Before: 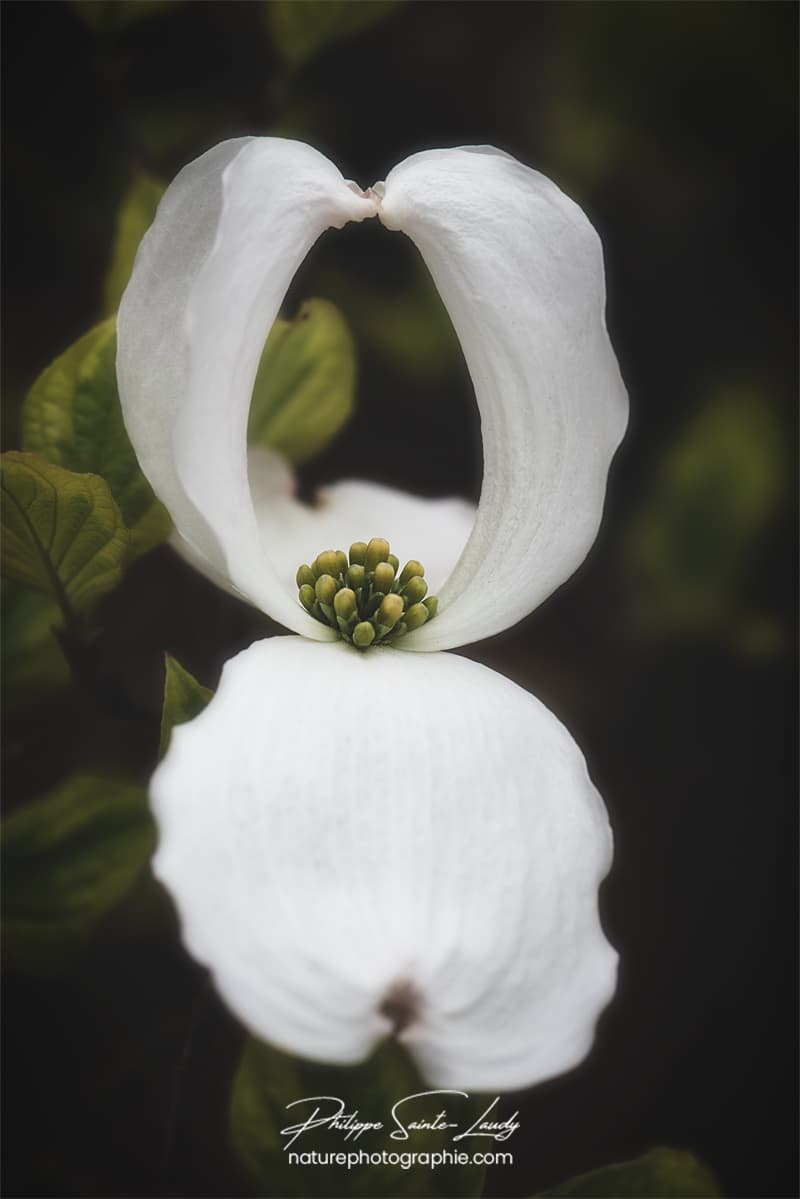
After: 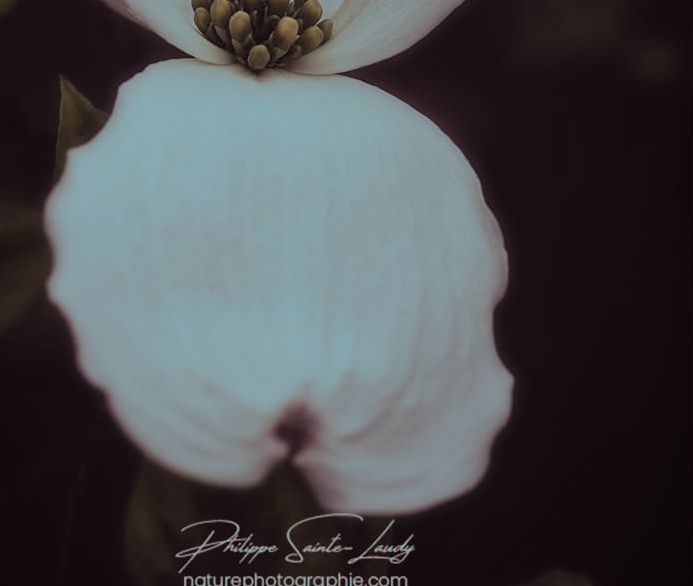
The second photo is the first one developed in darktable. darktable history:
contrast brightness saturation: contrast 0.05, brightness 0.06, saturation 0.01
crop and rotate: left 13.306%, top 48.129%, bottom 2.928%
exposure: exposure -1.468 EV, compensate highlight preservation false
local contrast: highlights 100%, shadows 100%, detail 120%, midtone range 0.2
split-toning: shadows › hue 327.6°, highlights › hue 198°, highlights › saturation 0.55, balance -21.25, compress 0%
color calibration: illuminant same as pipeline (D50), adaptation none (bypass), gamut compression 1.72
